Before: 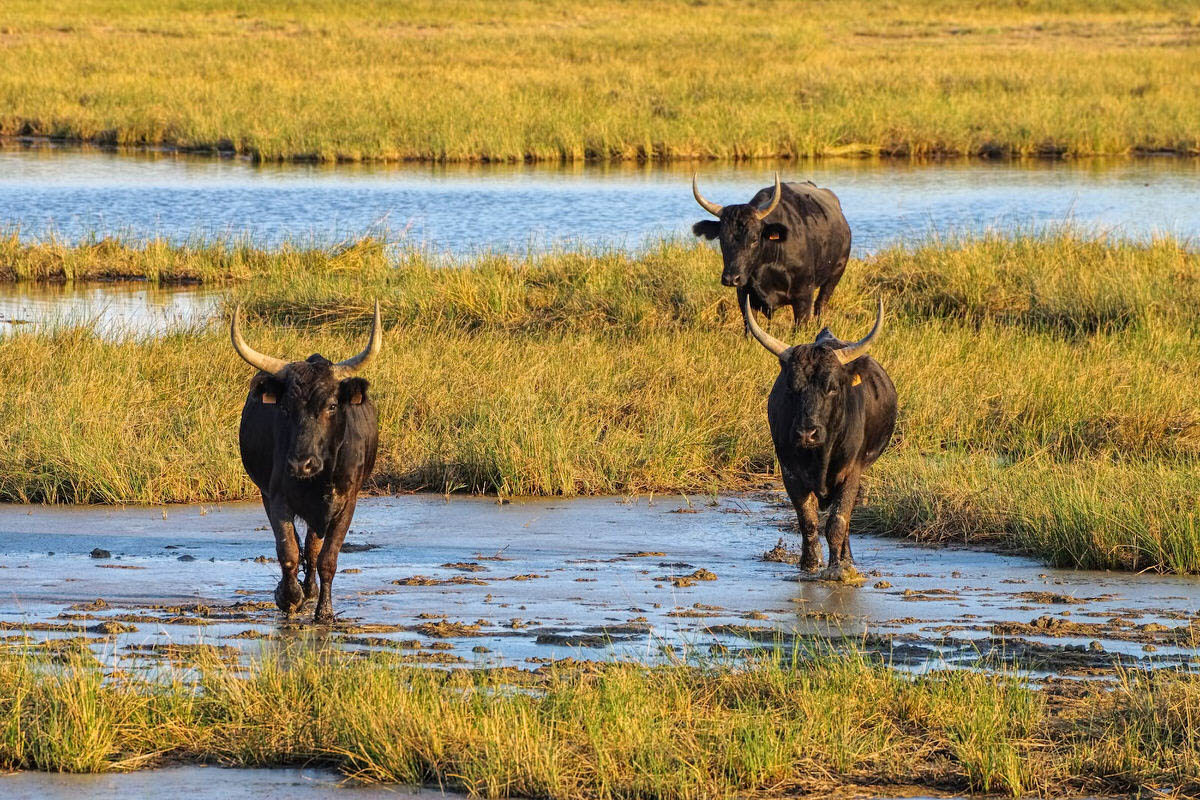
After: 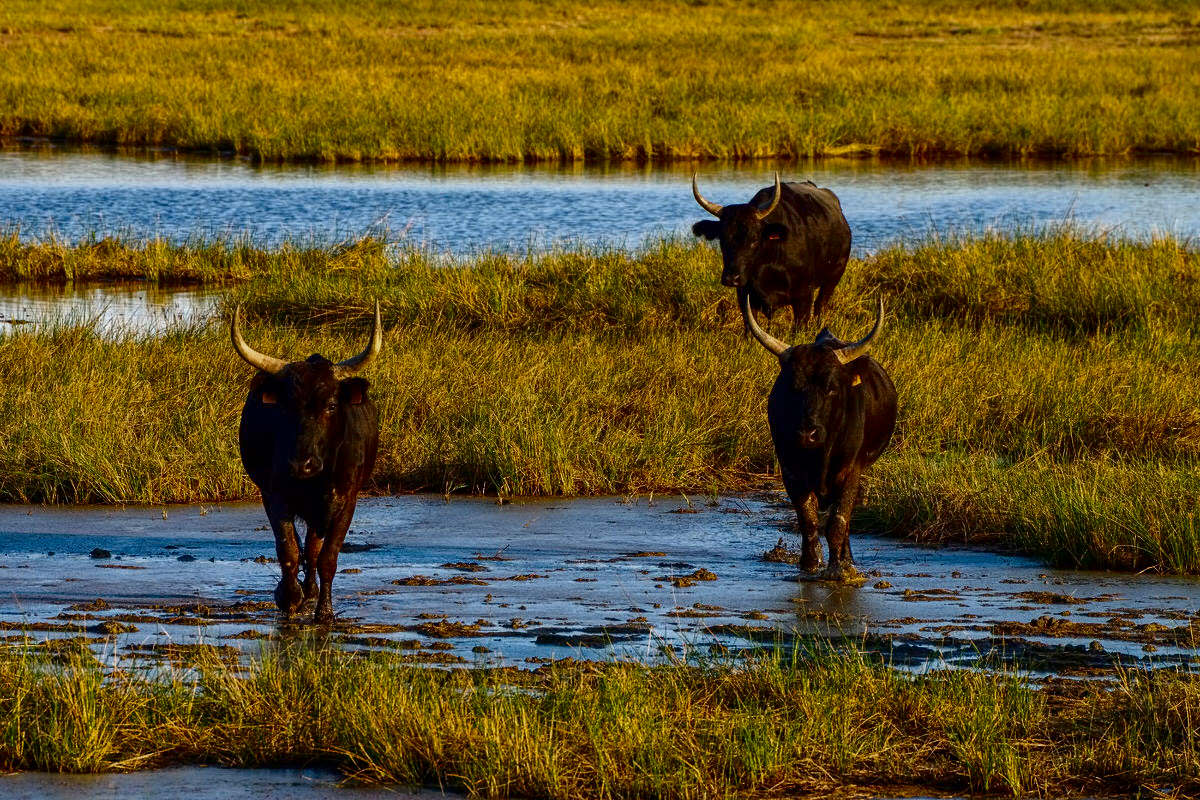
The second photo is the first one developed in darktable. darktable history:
contrast brightness saturation: contrast 0.09, brightness -0.59, saturation 0.17
white balance: red 0.986, blue 1.01
